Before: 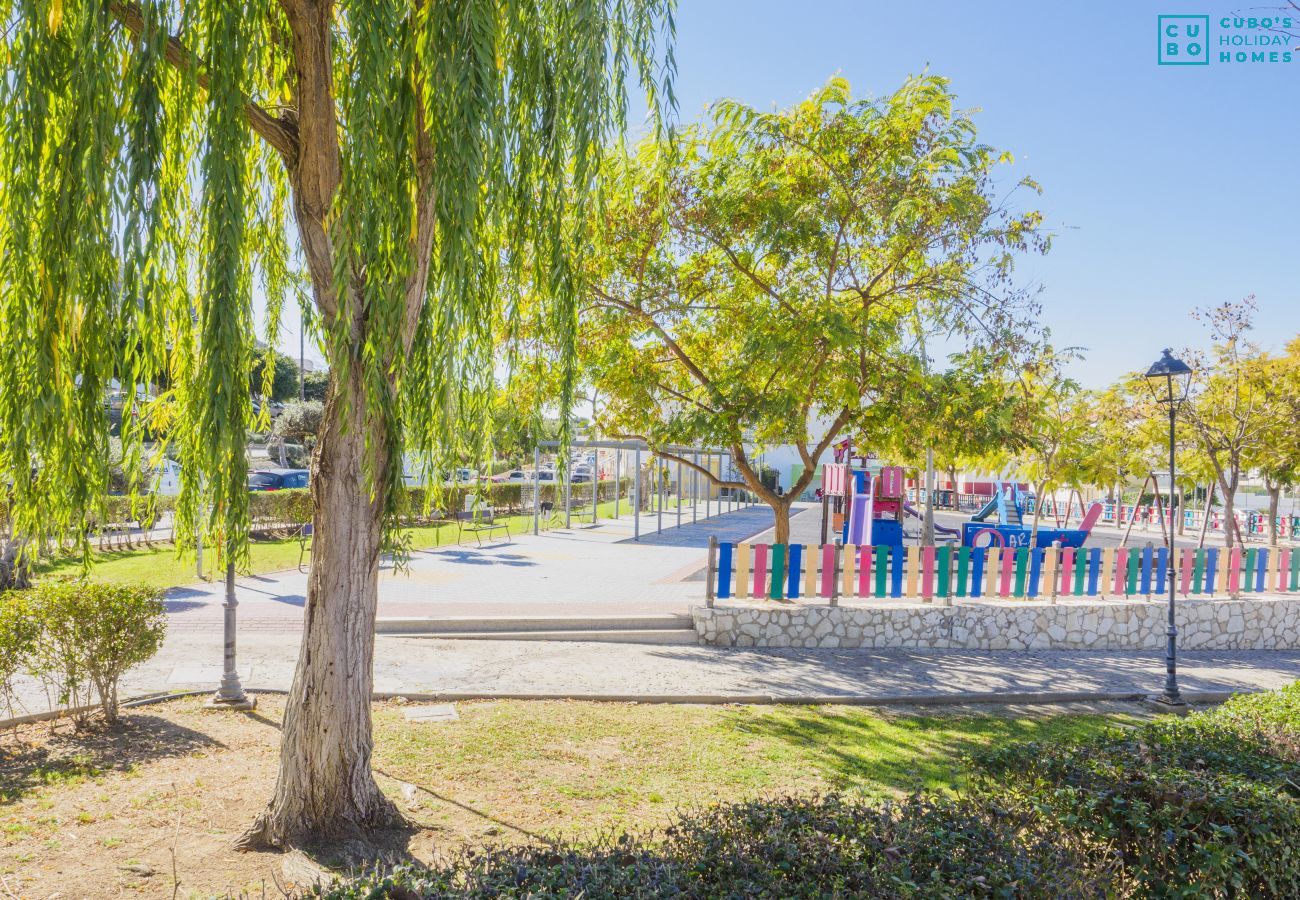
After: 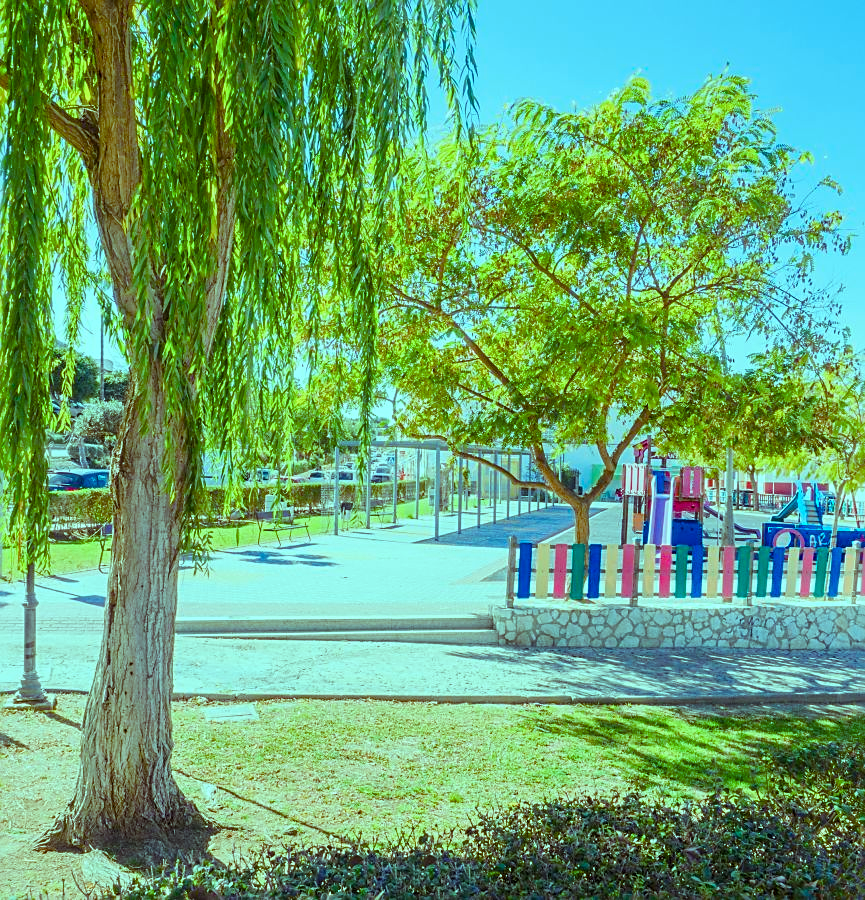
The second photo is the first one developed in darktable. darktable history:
color balance rgb: shadows lift › luminance -9.636%, highlights gain › chroma 7.502%, highlights gain › hue 185.02°, perceptual saturation grading › global saturation 19.598%, perceptual saturation grading › highlights -25.259%, perceptual saturation grading › shadows 49.969%, global vibrance 4.849%
sharpen: on, module defaults
crop and rotate: left 15.437%, right 17.988%
